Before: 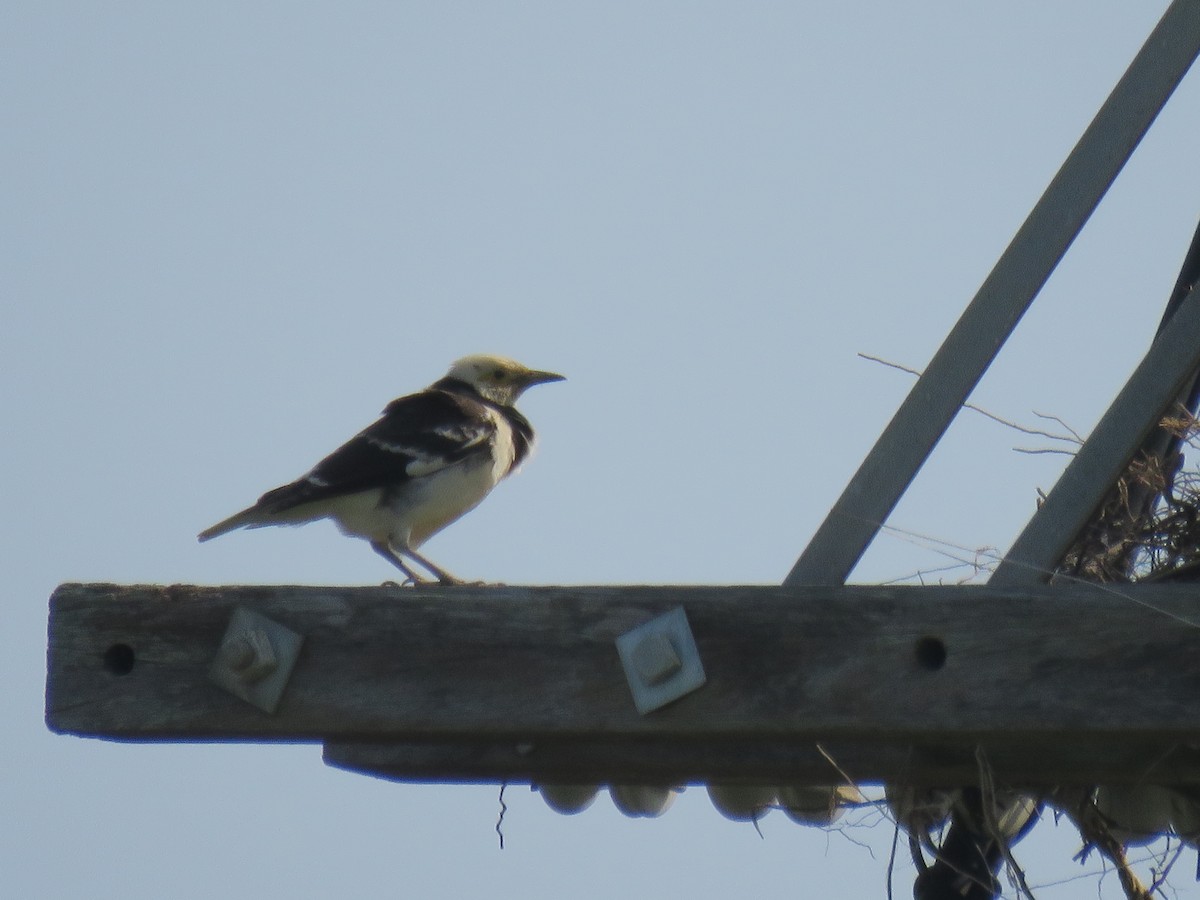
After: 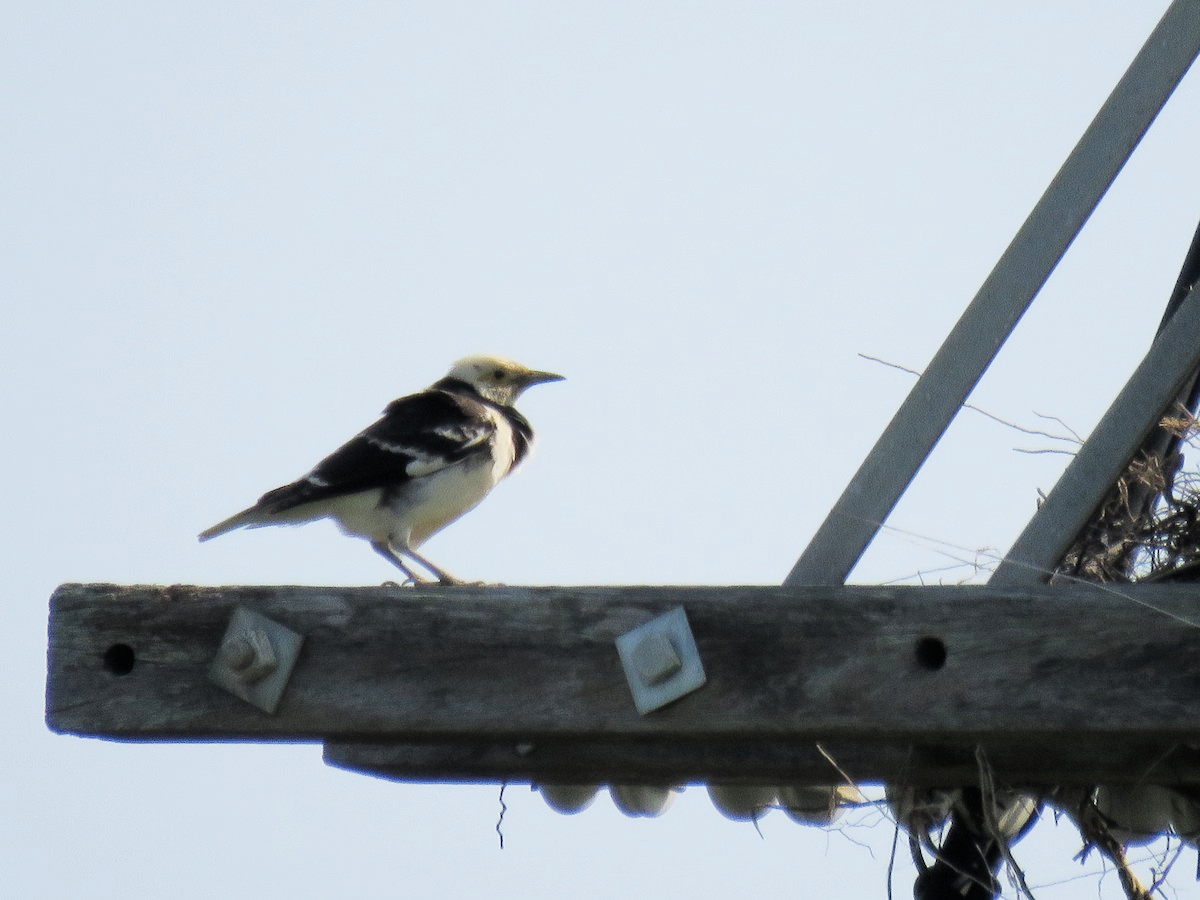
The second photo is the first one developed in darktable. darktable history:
filmic rgb: black relative exposure -5 EV, white relative exposure 3.5 EV, hardness 3.19, contrast 1.2, highlights saturation mix -50%
exposure: exposure 0.95 EV, compensate highlight preservation false
